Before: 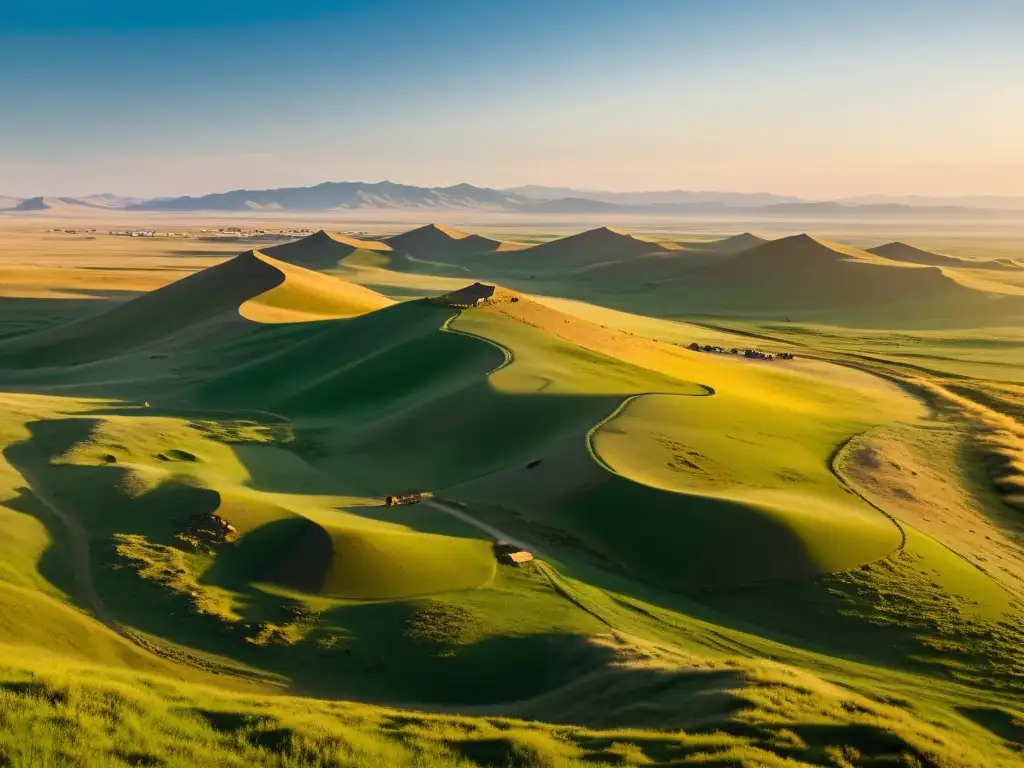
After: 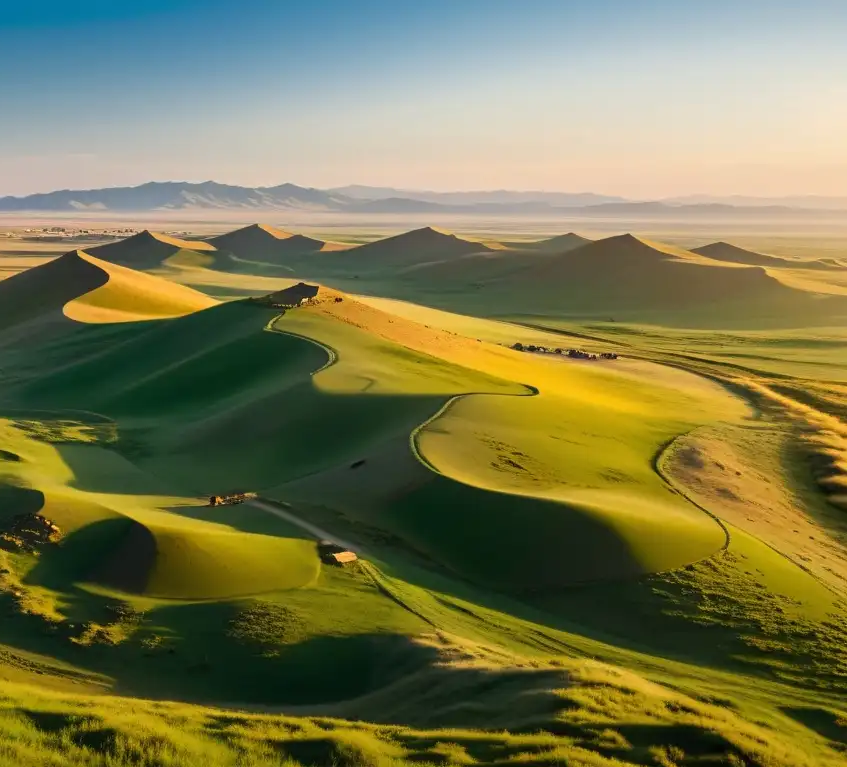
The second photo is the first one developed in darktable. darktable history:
crop: left 17.28%, bottom 0.038%
